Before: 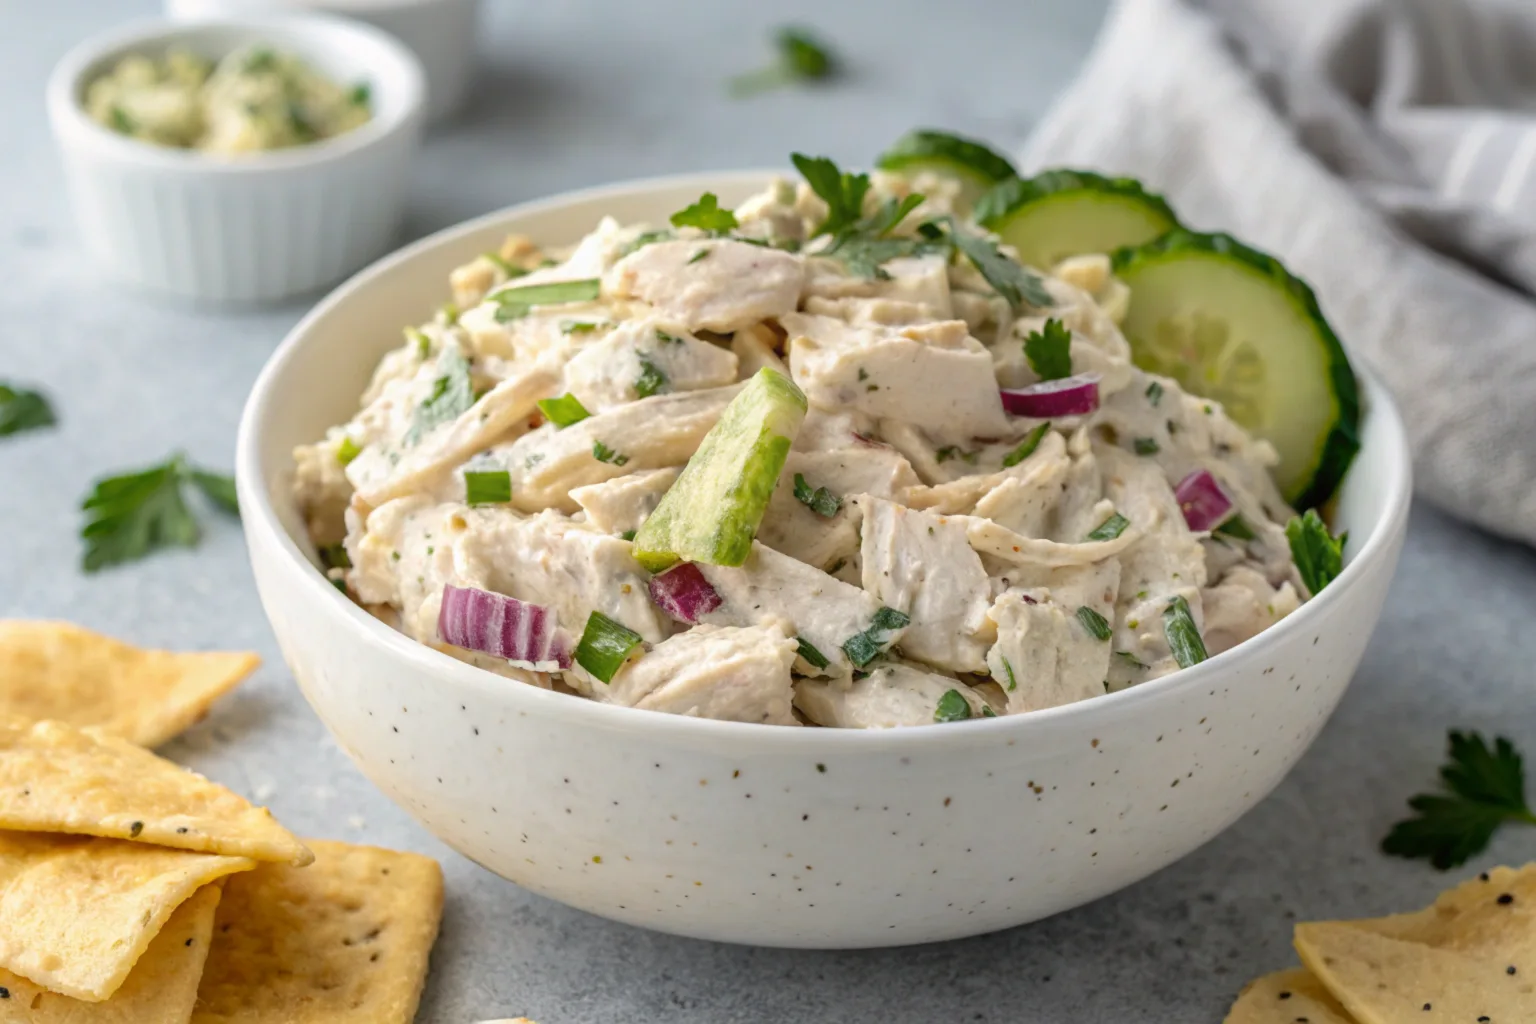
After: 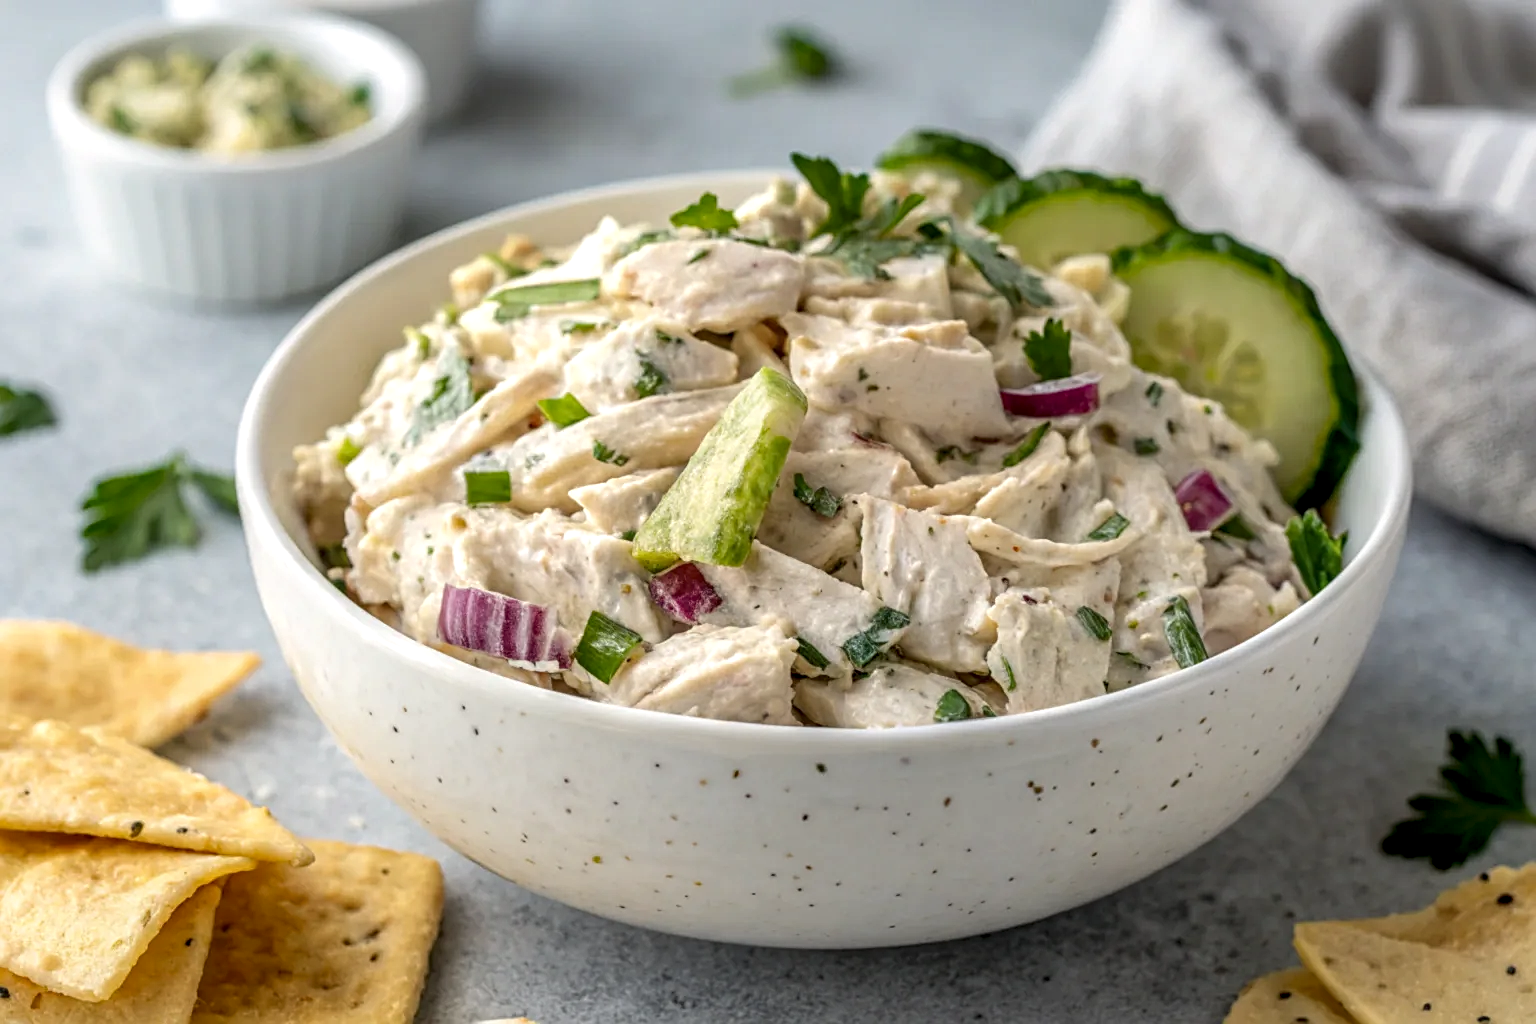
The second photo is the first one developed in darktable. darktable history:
sharpen: radius 2.496, amount 0.337
local contrast: highlights 31%, detail 134%
